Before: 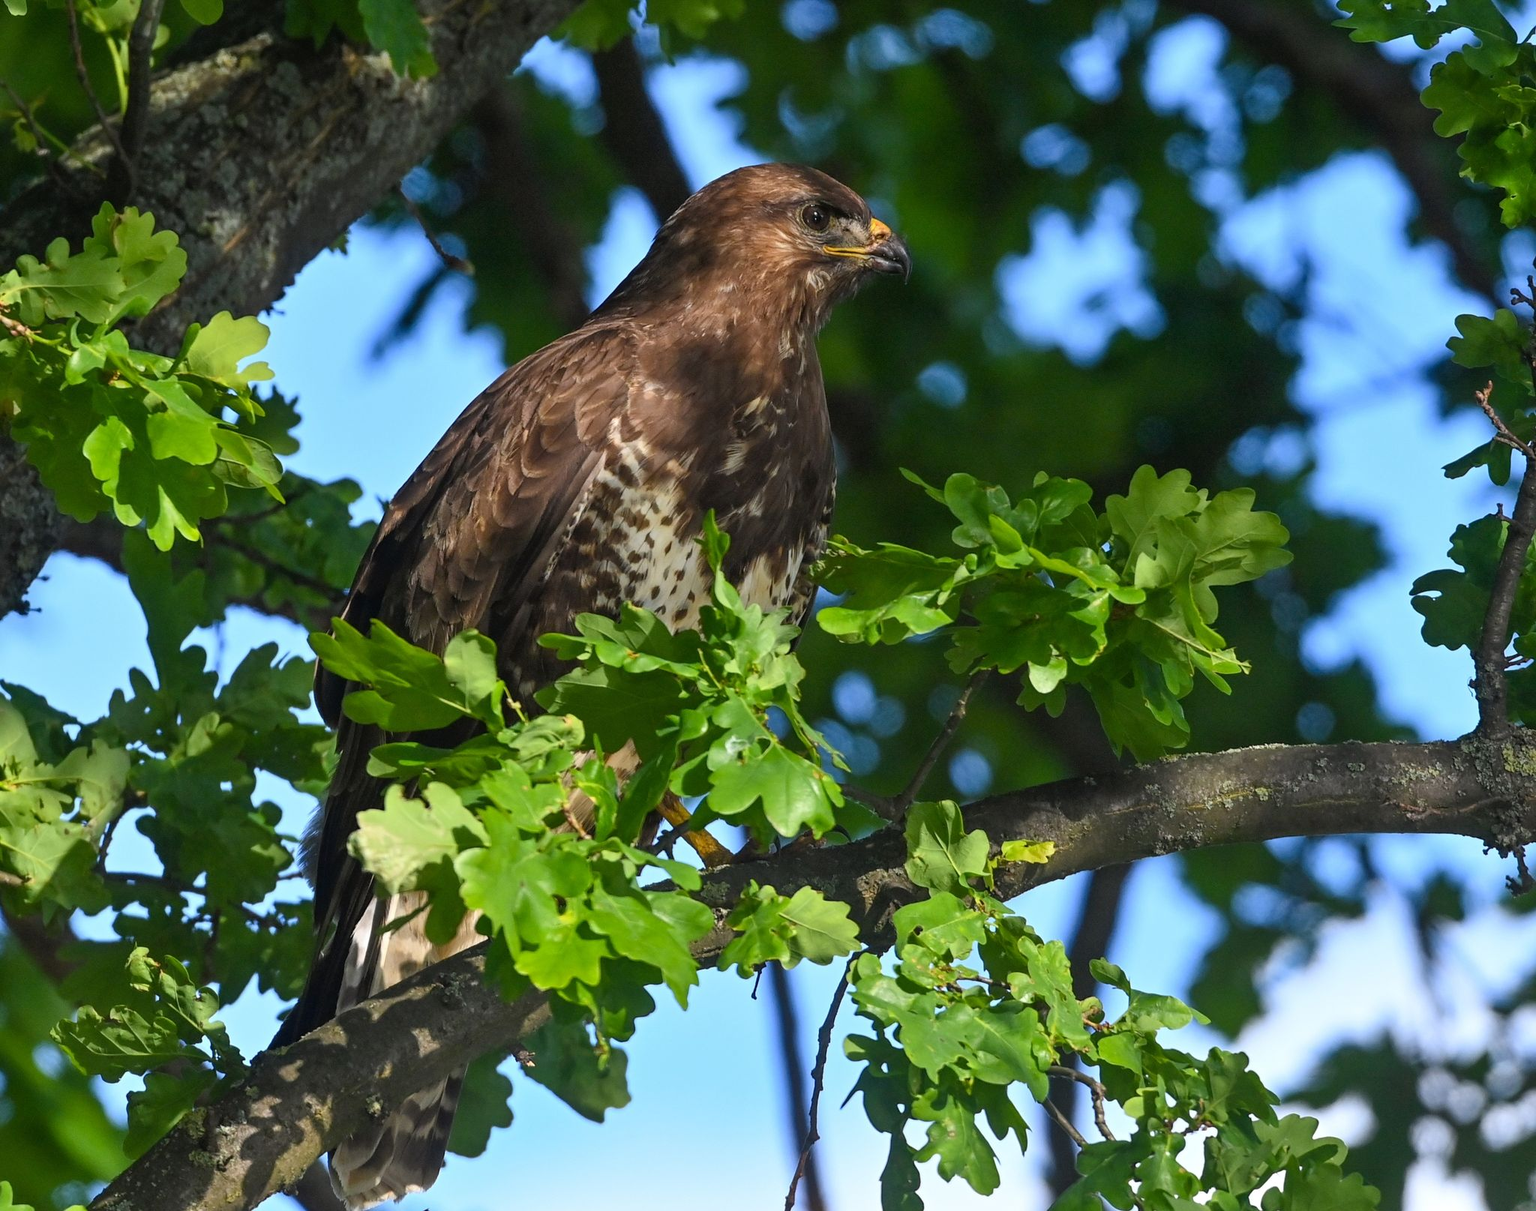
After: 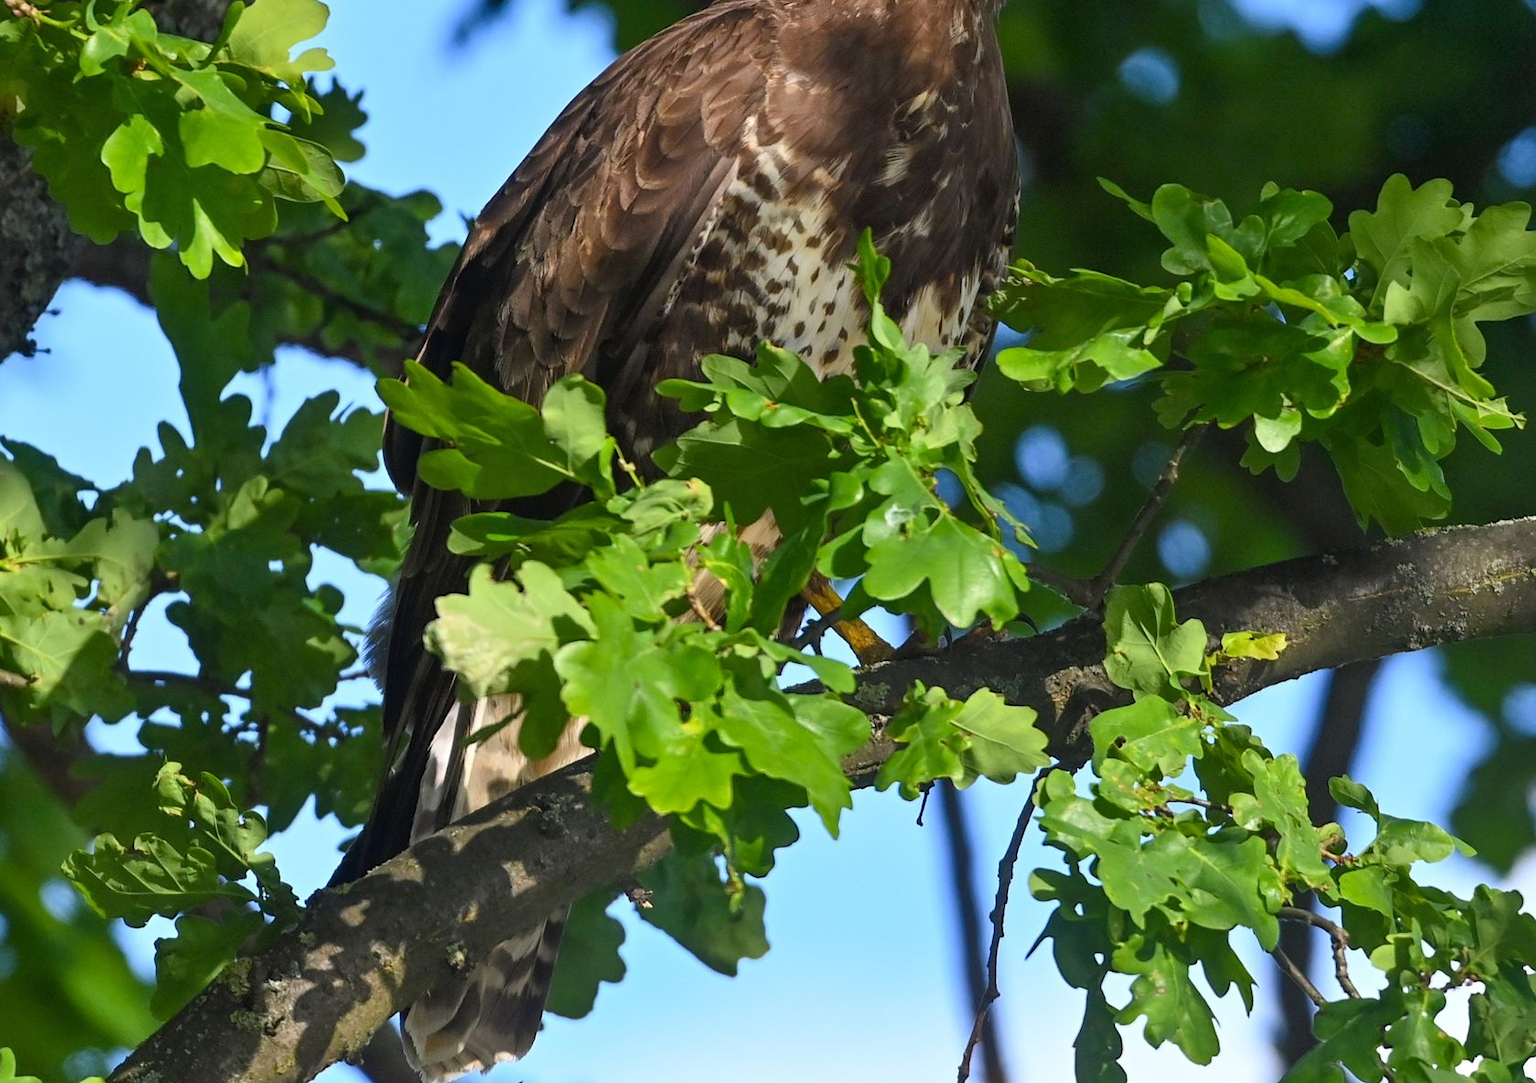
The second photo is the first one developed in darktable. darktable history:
crop: top 26.687%, right 18.01%
